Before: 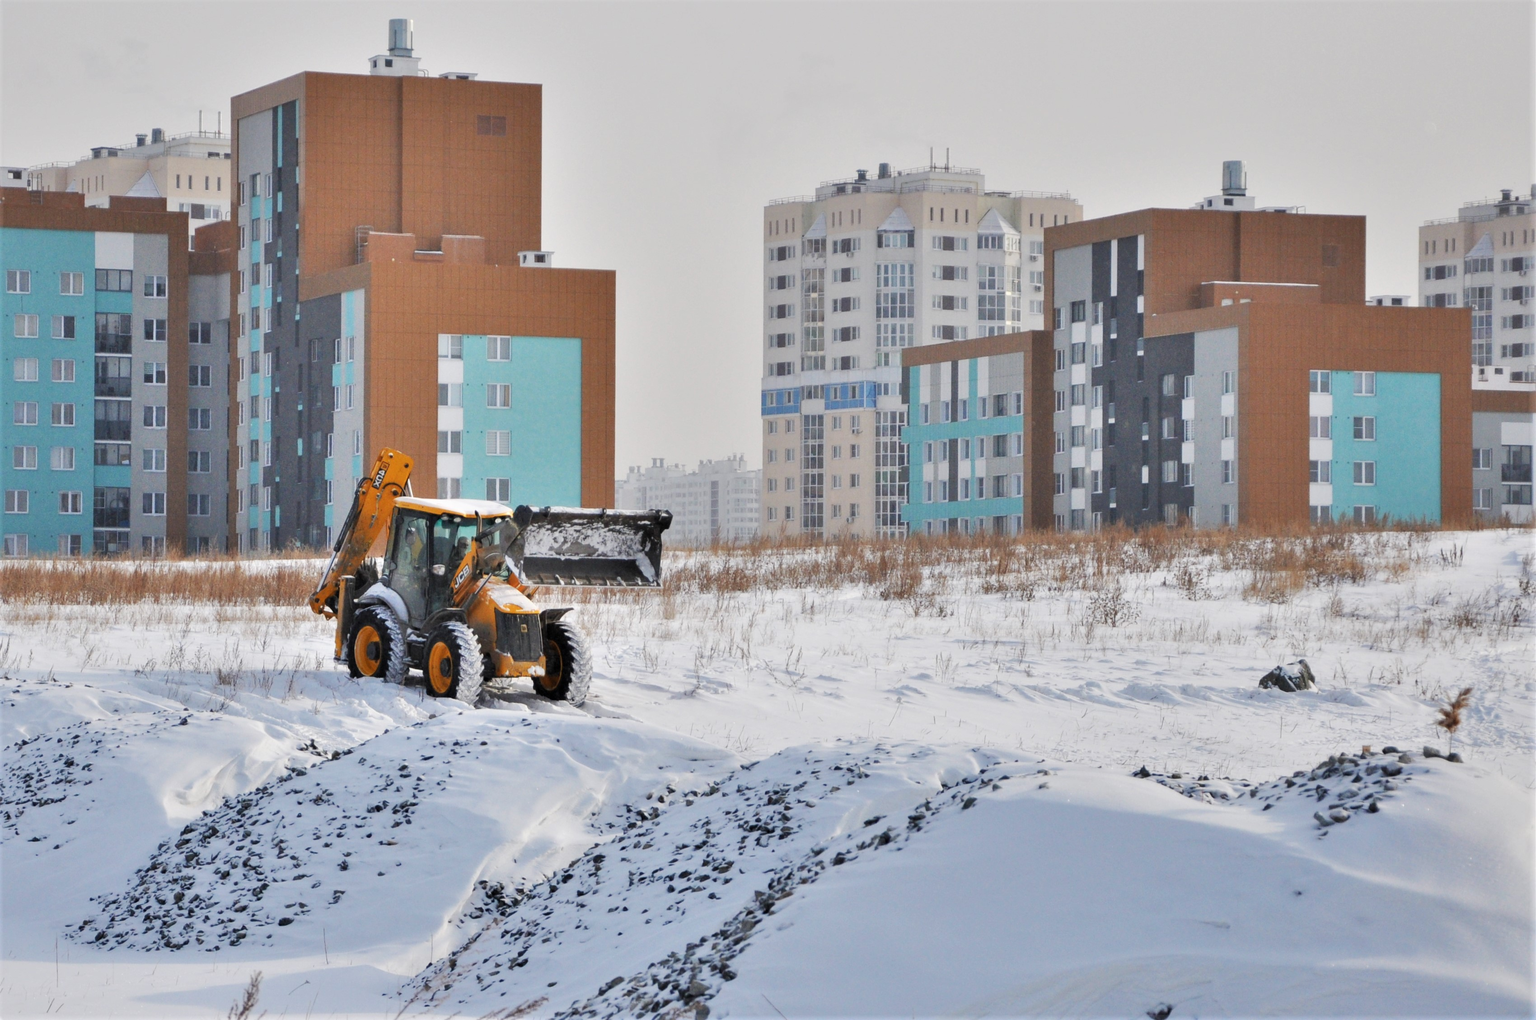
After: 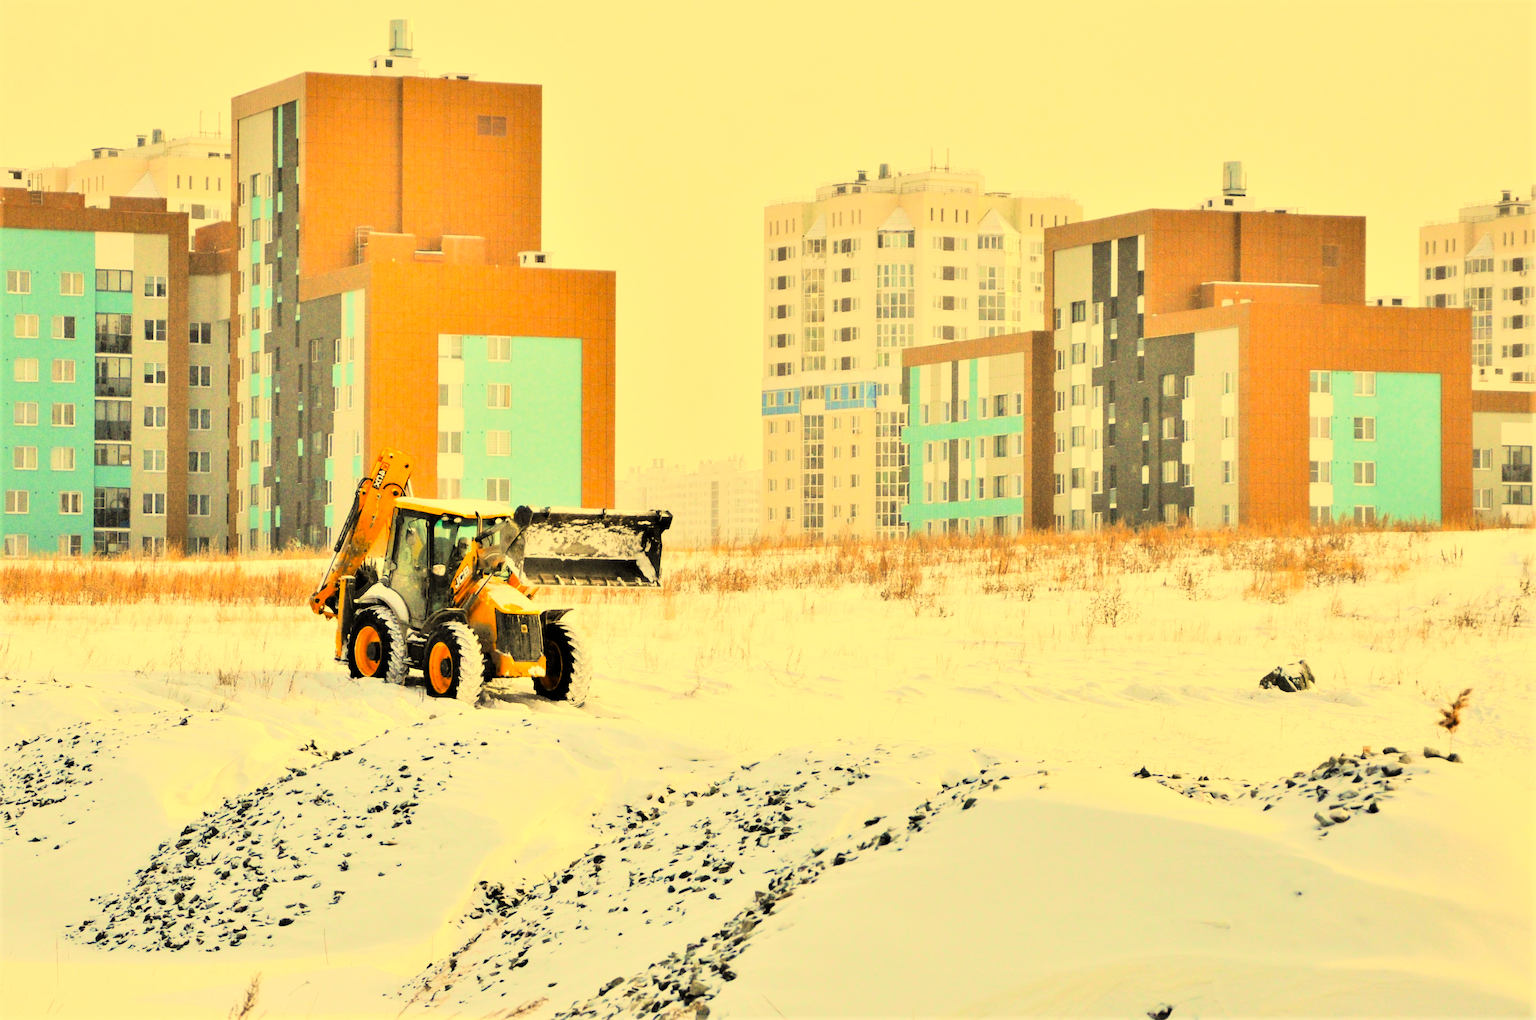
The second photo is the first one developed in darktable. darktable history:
color correction: highlights a* 2.72, highlights b* 22.8
tone curve: curves: ch0 [(0, 0) (0.004, 0) (0.133, 0.071) (0.325, 0.456) (0.832, 0.957) (1, 1)], color space Lab, linked channels, preserve colors none
velvia: on, module defaults
white balance: red 1.08, blue 0.791
color balance: output saturation 110%
